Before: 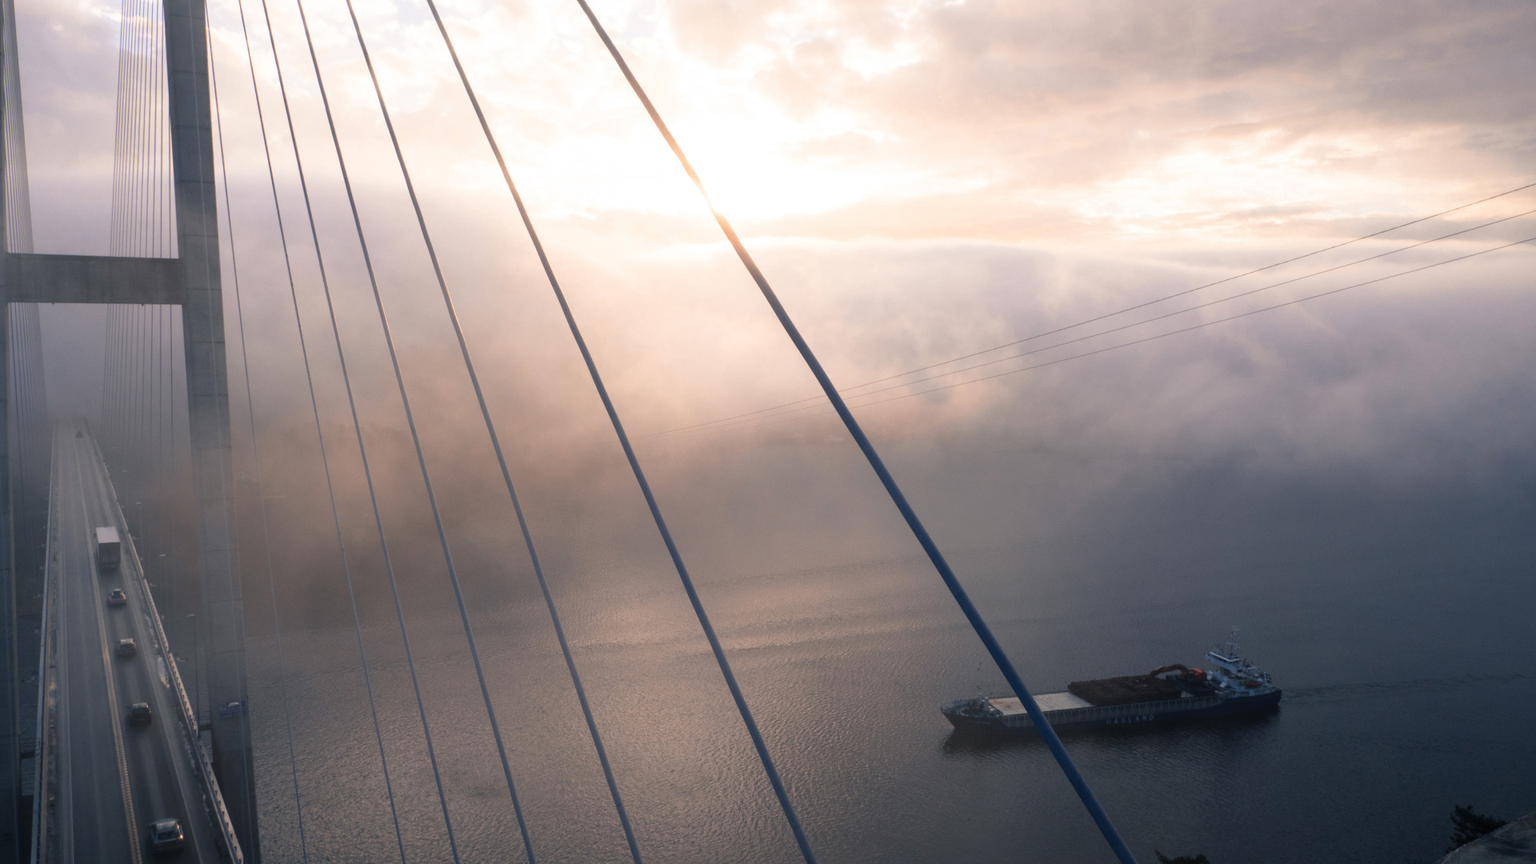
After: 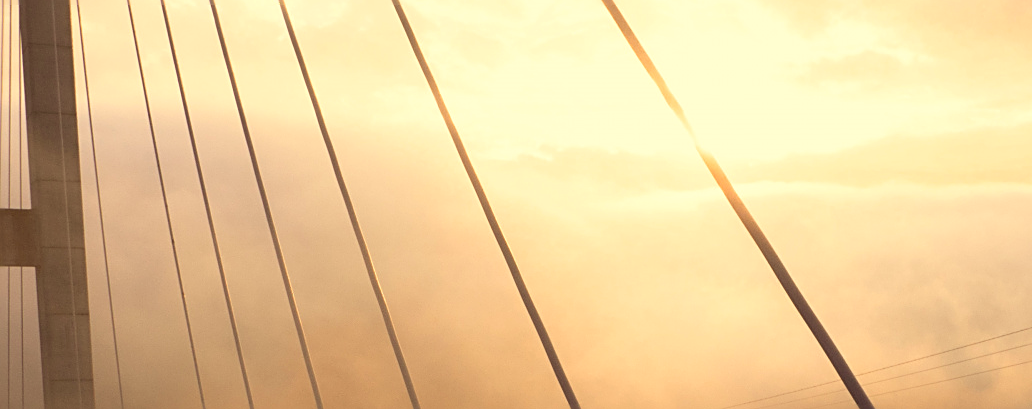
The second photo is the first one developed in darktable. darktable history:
sharpen: on, module defaults
contrast brightness saturation: contrast 0.097, brightness 0.034, saturation 0.094
crop: left 10.046%, top 10.584%, right 36.169%, bottom 51.545%
color correction: highlights a* 1.25, highlights b* 24.43, shadows a* 16.09, shadows b* 24.2
tone equalizer: -8 EV 0.095 EV, edges refinement/feathering 500, mask exposure compensation -1.57 EV, preserve details no
